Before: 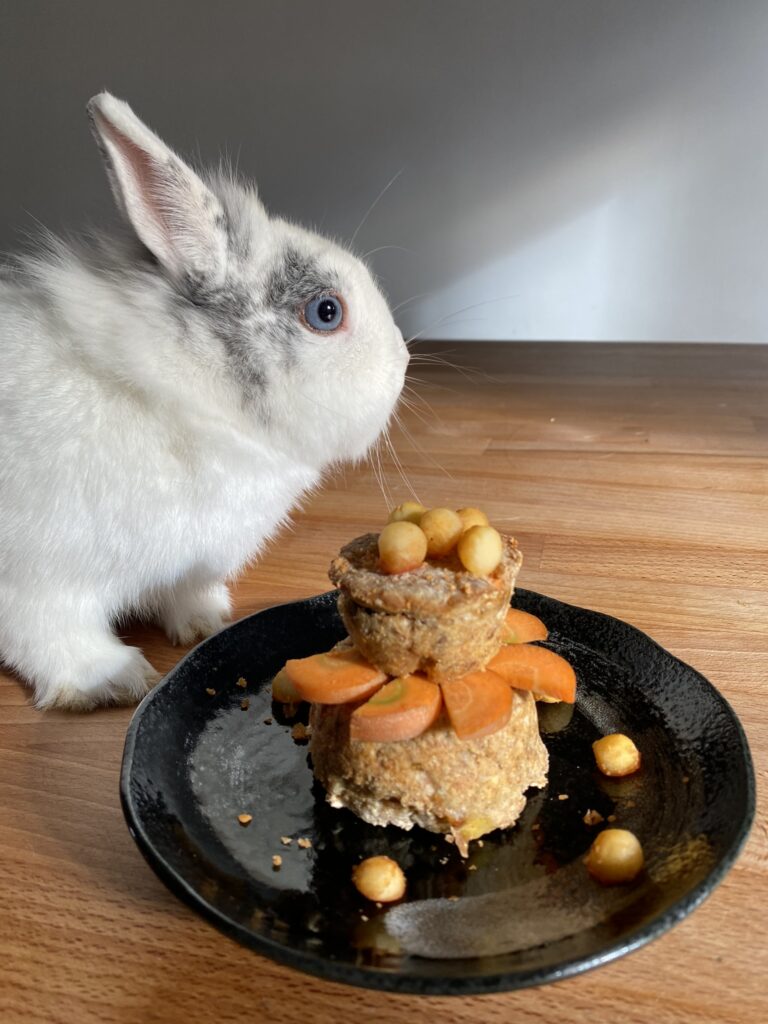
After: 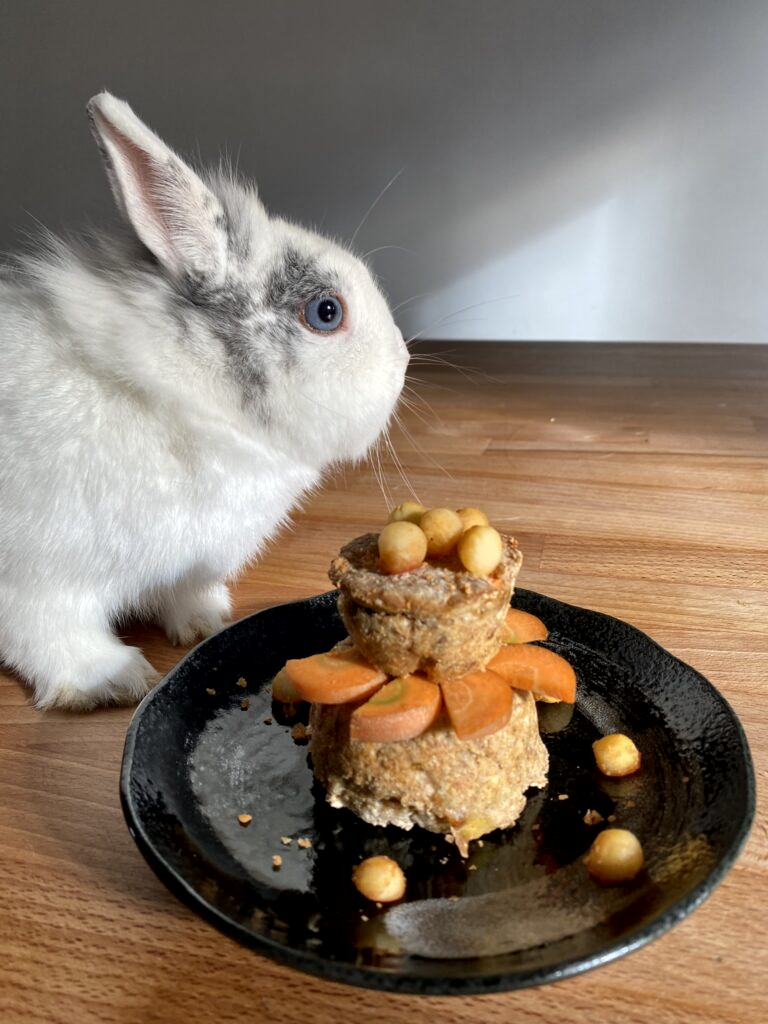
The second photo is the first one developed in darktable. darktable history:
local contrast: mode bilateral grid, contrast 21, coarseness 49, detail 141%, midtone range 0.2
